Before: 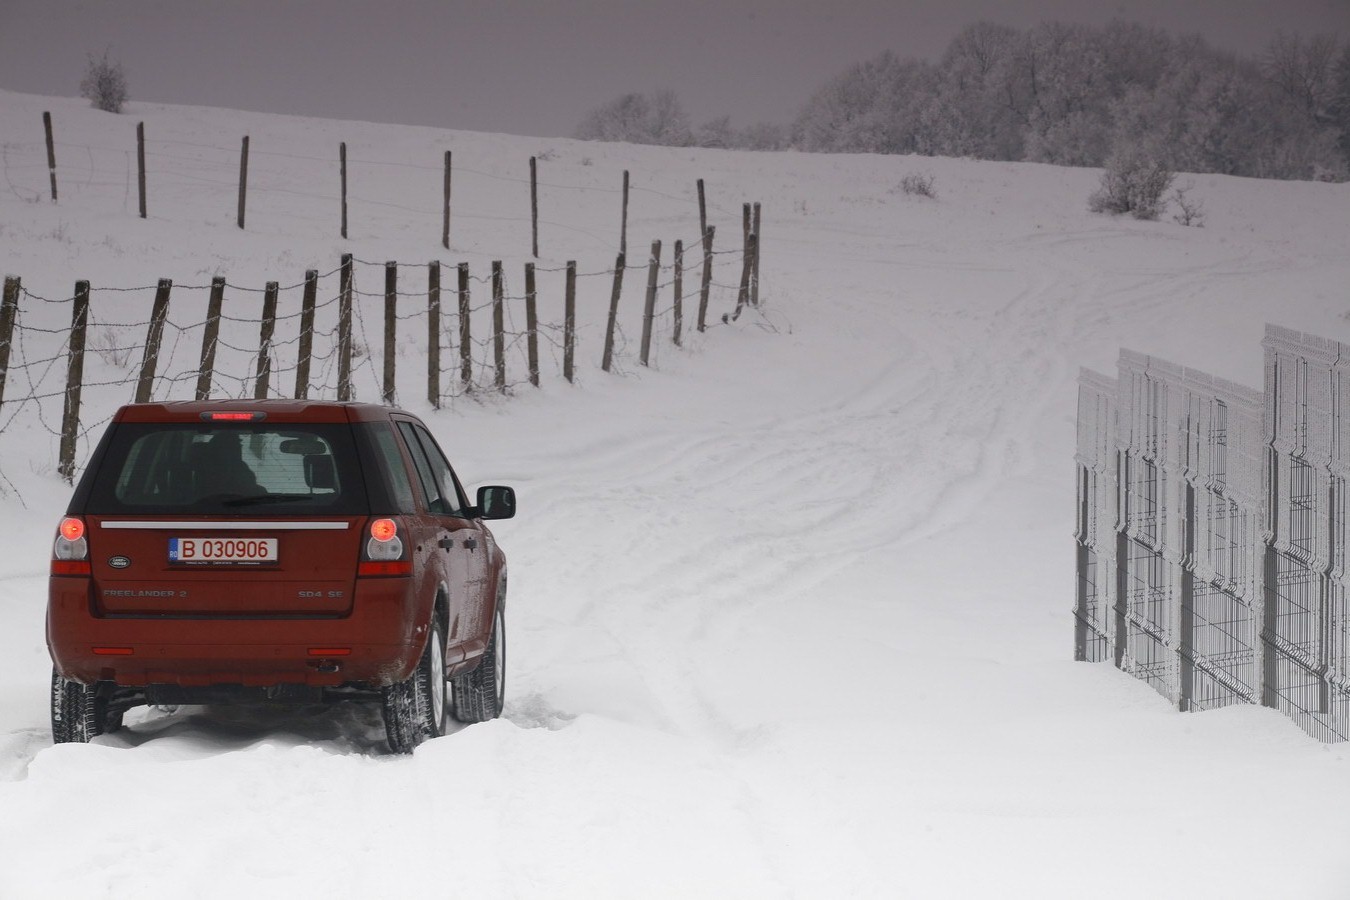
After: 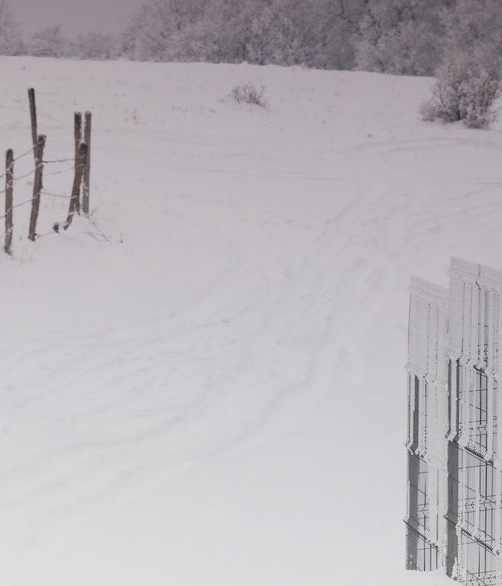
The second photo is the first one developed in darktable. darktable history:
color zones: curves: ch1 [(0, 0.708) (0.088, 0.648) (0.245, 0.187) (0.429, 0.326) (0.571, 0.498) (0.714, 0.5) (0.857, 0.5) (1, 0.708)]
exposure: exposure 0.602 EV, compensate highlight preservation false
crop and rotate: left 49.567%, top 10.145%, right 13.218%, bottom 24.721%
filmic rgb: middle gray luminance 28.84%, black relative exposure -10.31 EV, white relative exposure 5.47 EV, threshold 3.06 EV, target black luminance 0%, hardness 3.95, latitude 2.83%, contrast 1.128, highlights saturation mix 3.52%, shadows ↔ highlights balance 15.84%, enable highlight reconstruction true
